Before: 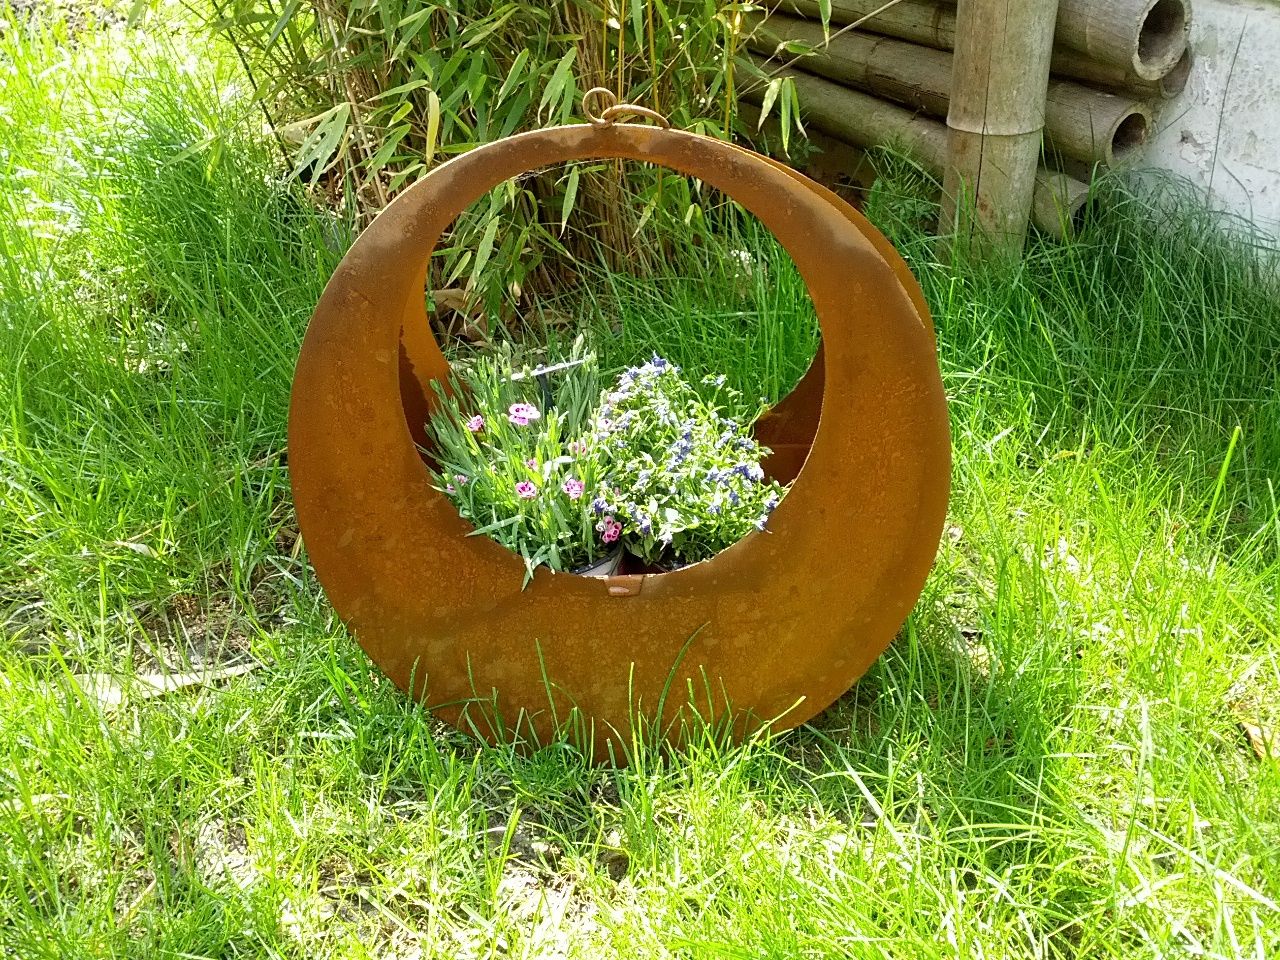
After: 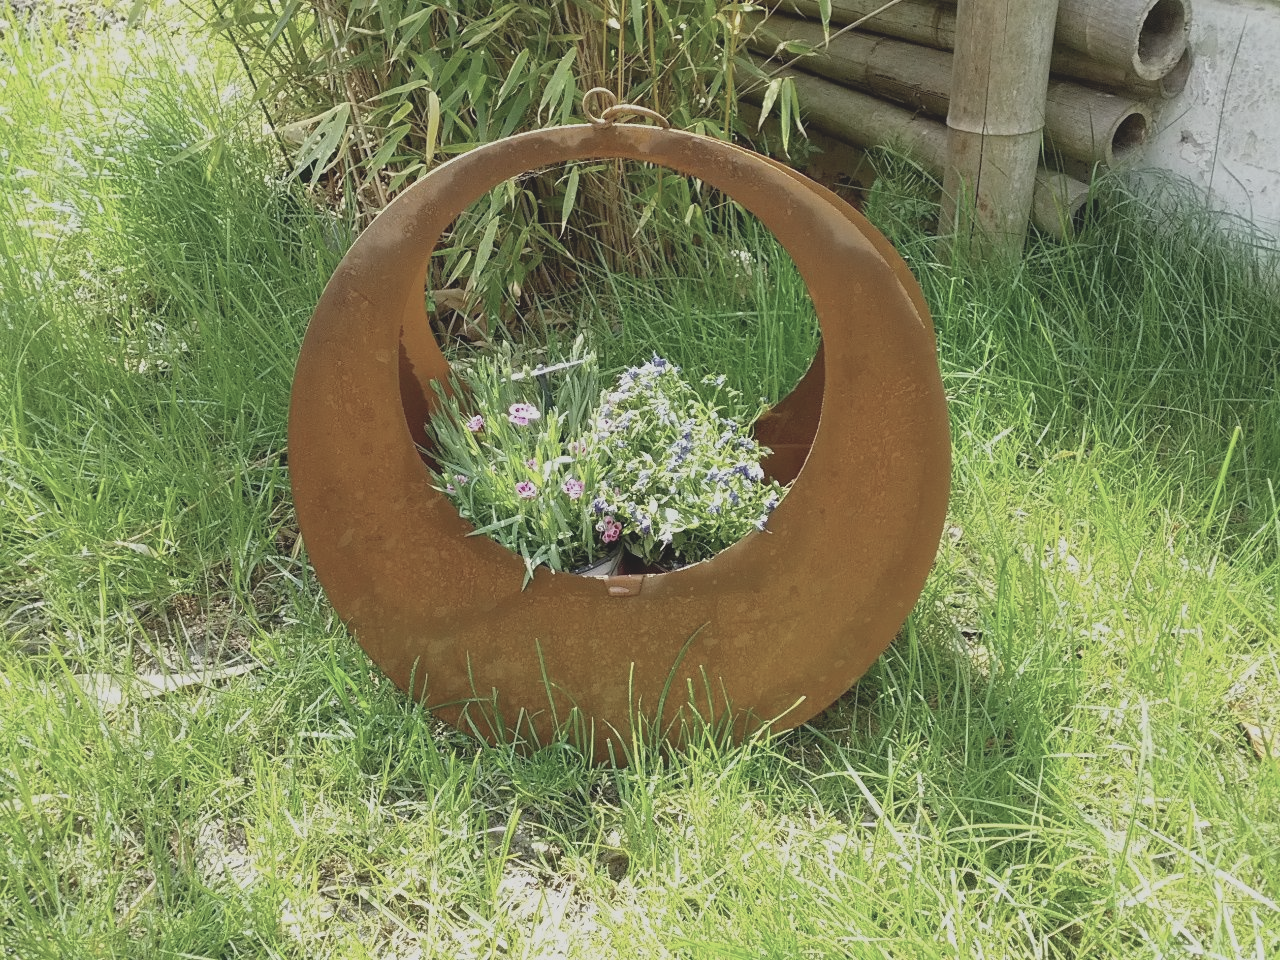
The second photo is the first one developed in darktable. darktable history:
contrast brightness saturation: contrast -0.247, saturation -0.424
